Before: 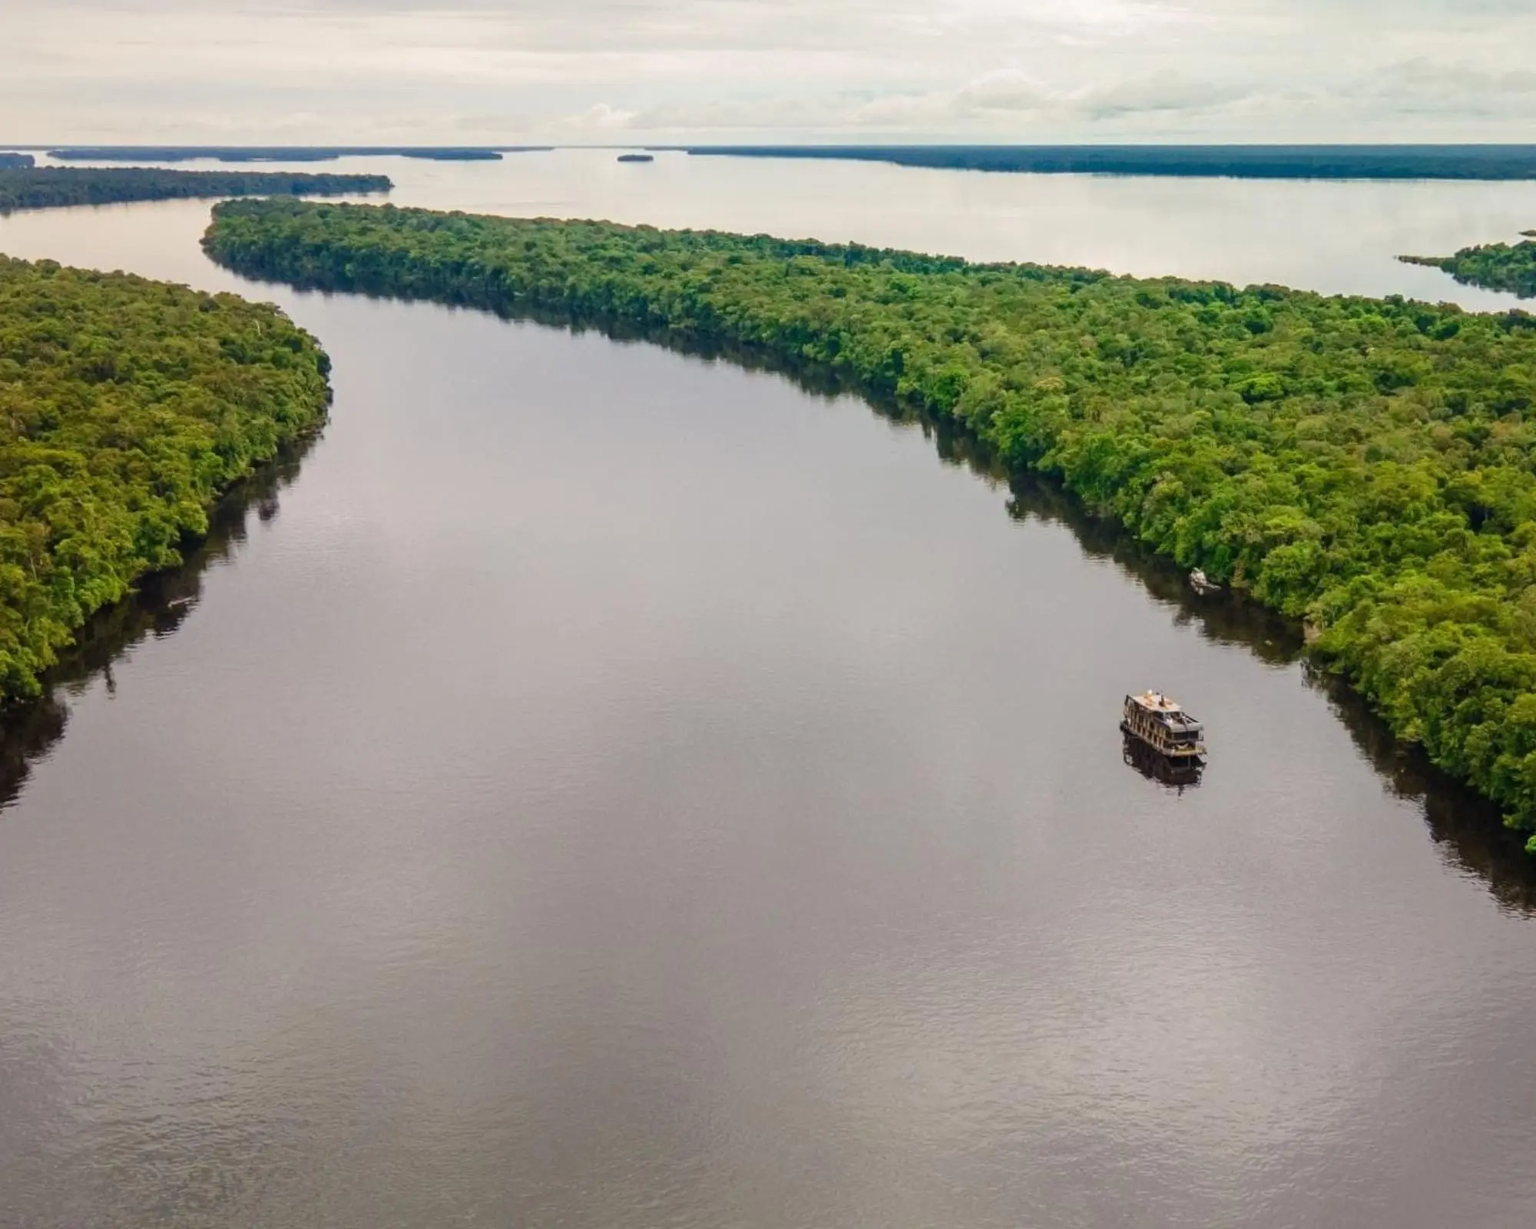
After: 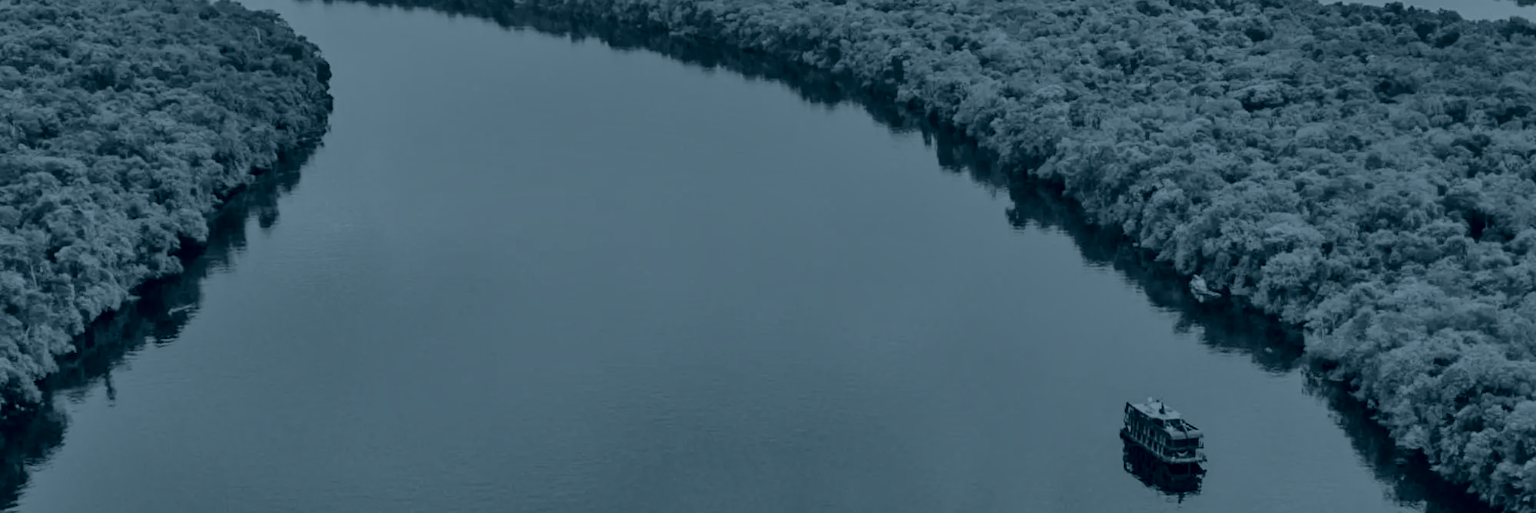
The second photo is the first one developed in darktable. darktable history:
crop and rotate: top 23.84%, bottom 34.294%
tone curve: curves: ch0 [(0, 0) (0.003, 0.077) (0.011, 0.079) (0.025, 0.085) (0.044, 0.095) (0.069, 0.109) (0.1, 0.124) (0.136, 0.142) (0.177, 0.169) (0.224, 0.207) (0.277, 0.267) (0.335, 0.347) (0.399, 0.442) (0.468, 0.54) (0.543, 0.635) (0.623, 0.726) (0.709, 0.813) (0.801, 0.882) (0.898, 0.934) (1, 1)], preserve colors none
exposure: black level correction 0, exposure 0.5 EV, compensate highlight preservation false
colorize: hue 194.4°, saturation 29%, source mix 61.75%, lightness 3.98%, version 1
shadows and highlights: radius 118.69, shadows 42.21, highlights -61.56, soften with gaussian
tone equalizer: -7 EV 0.15 EV, -6 EV 0.6 EV, -5 EV 1.15 EV, -4 EV 1.33 EV, -3 EV 1.15 EV, -2 EV 0.6 EV, -1 EV 0.15 EV, mask exposure compensation -0.5 EV
